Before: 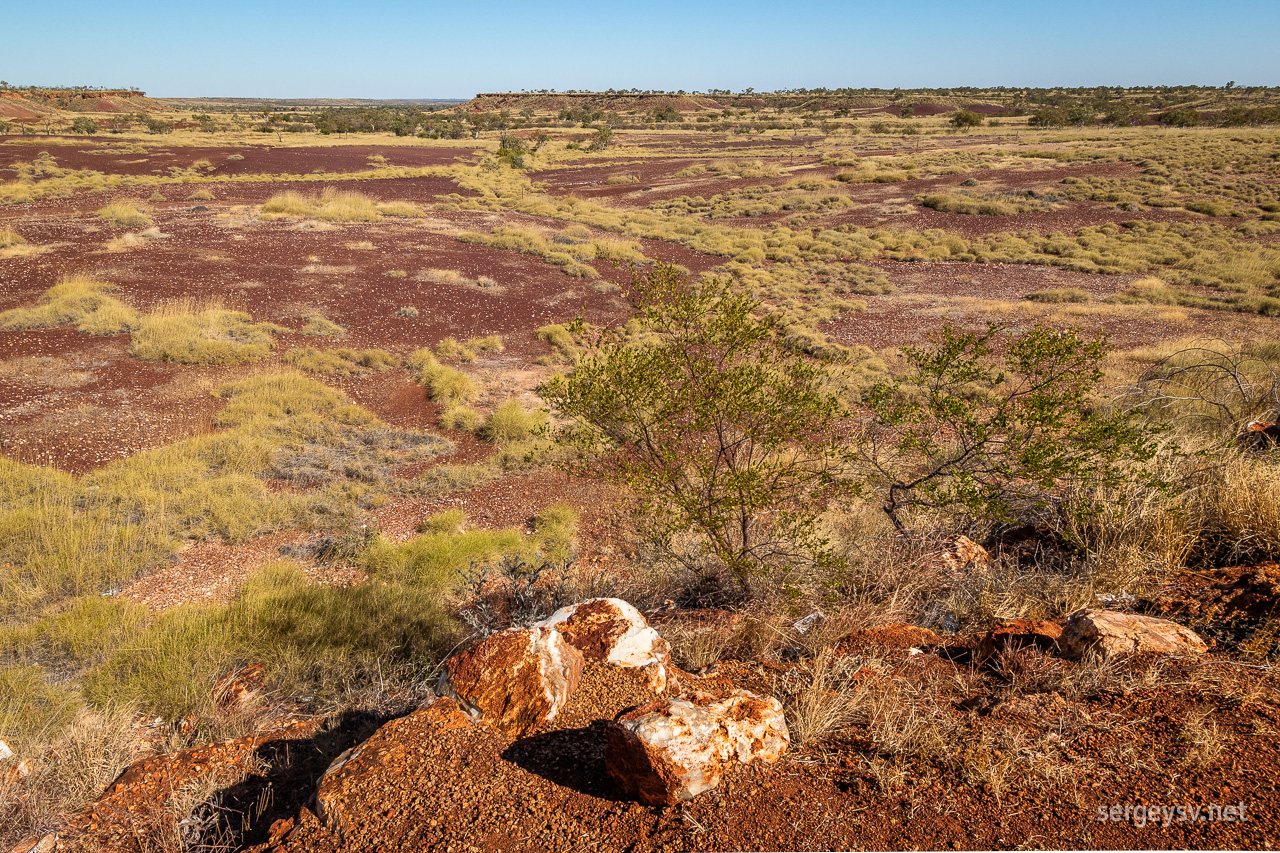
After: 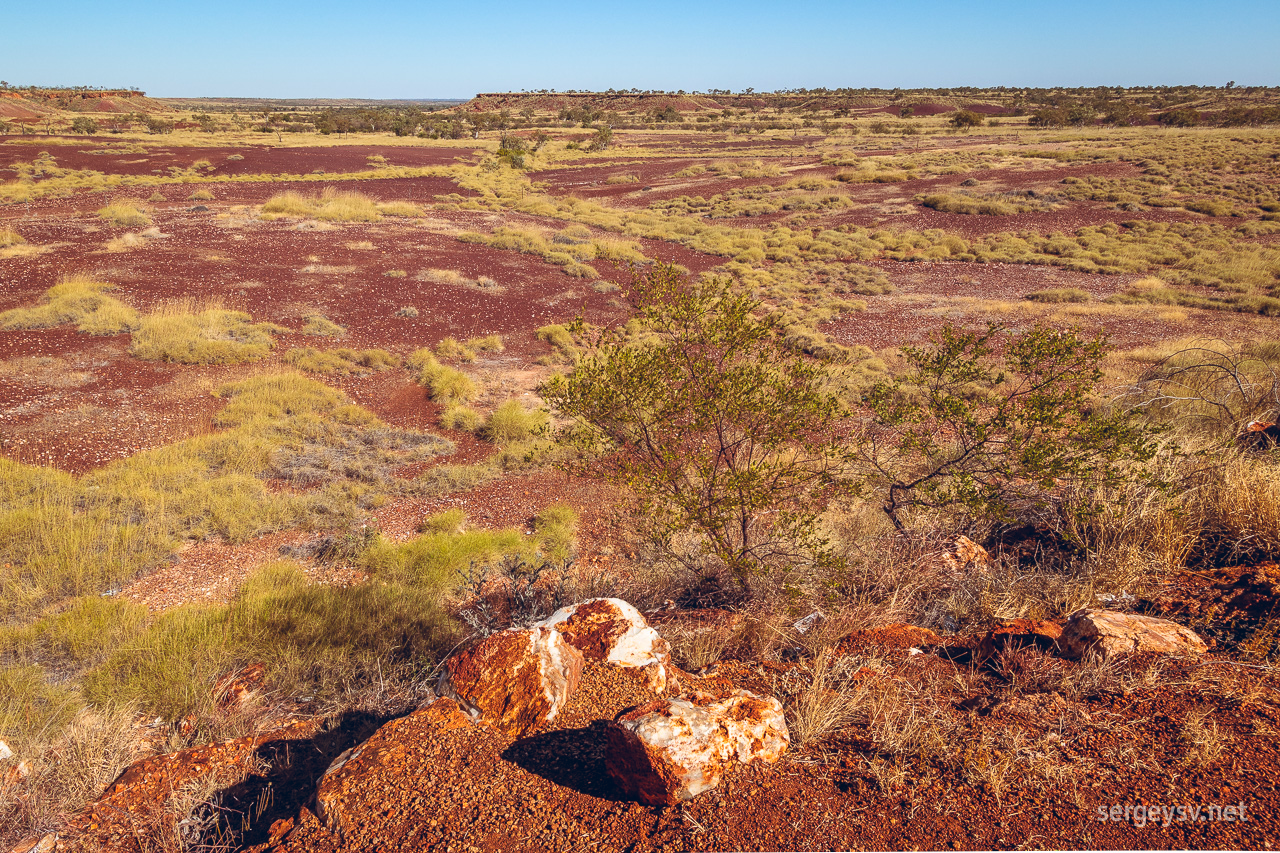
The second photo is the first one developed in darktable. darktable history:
color balance: output saturation 110%
color balance rgb: shadows lift › chroma 9.92%, shadows lift › hue 45.12°, power › luminance 3.26%, power › hue 231.93°, global offset › luminance 0.4%, global offset › chroma 0.21%, global offset › hue 255.02°
